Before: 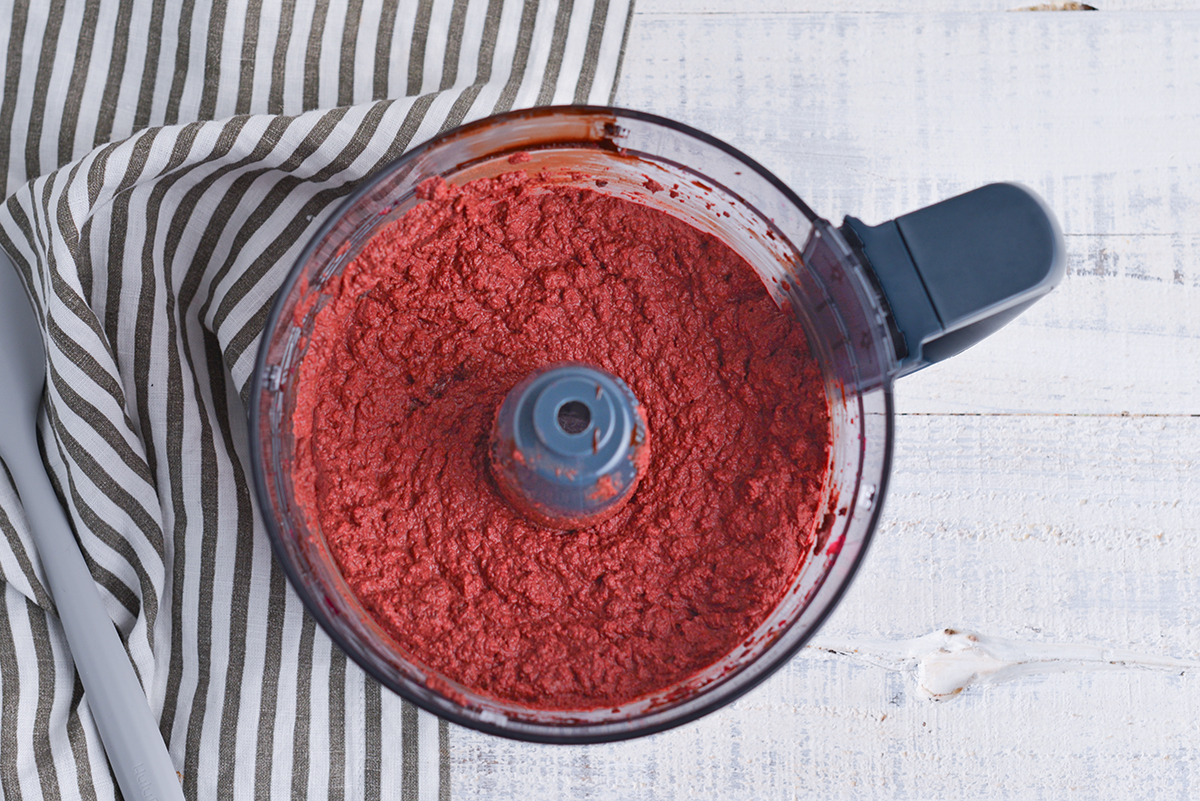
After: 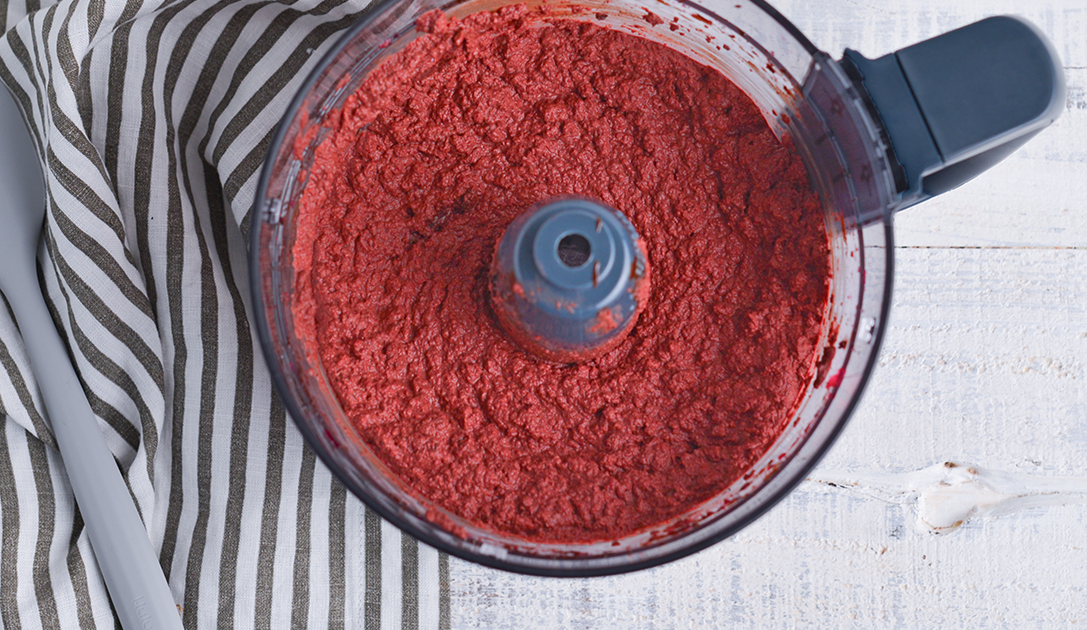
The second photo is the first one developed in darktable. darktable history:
crop: top 20.942%, right 9.408%, bottom 0.299%
